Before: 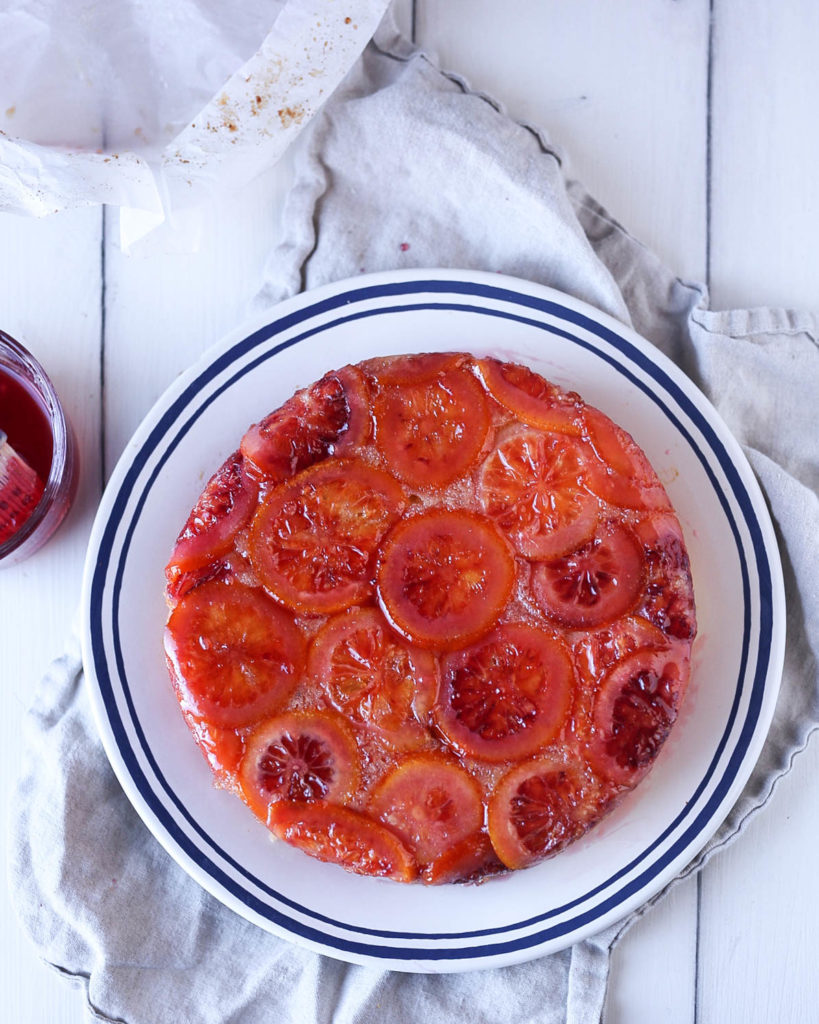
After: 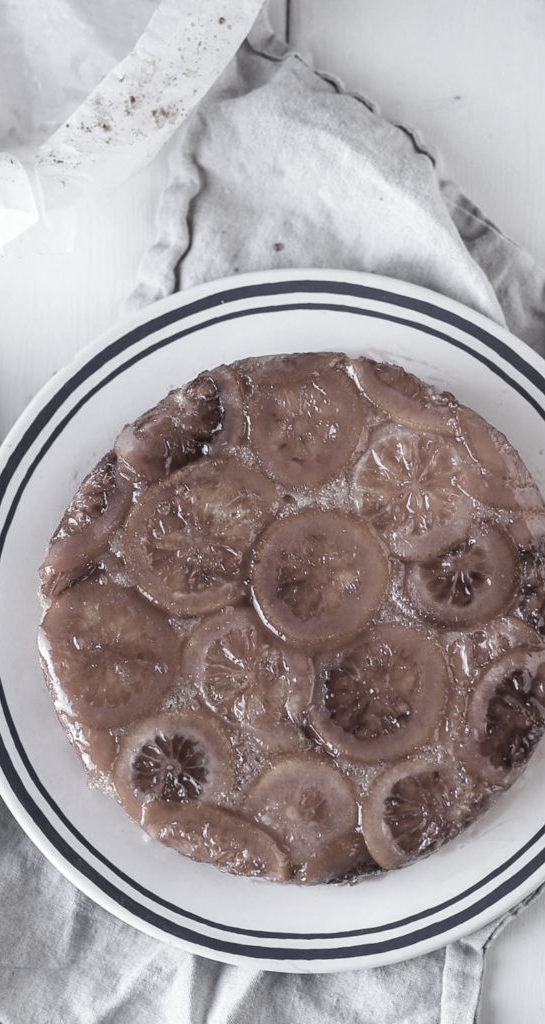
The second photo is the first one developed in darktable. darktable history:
crop: left 15.419%, right 17.914%
color correction: saturation 0.2
local contrast: detail 115%
